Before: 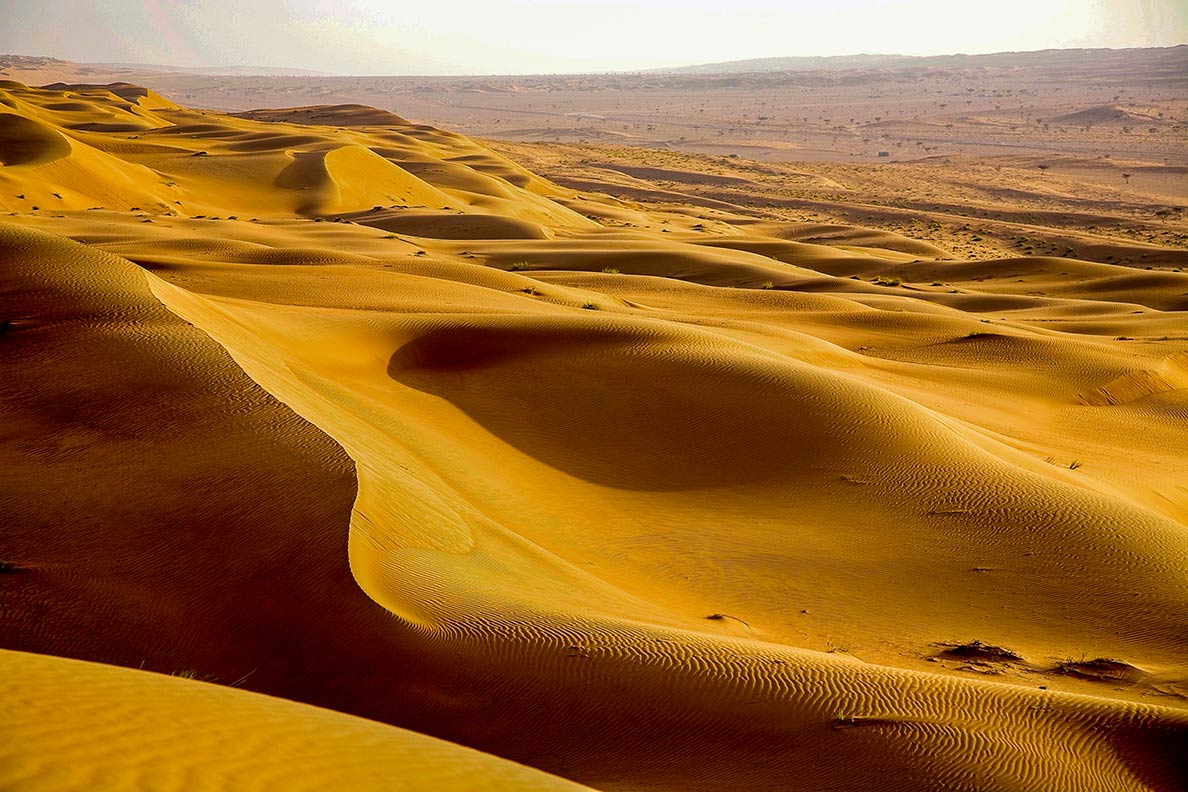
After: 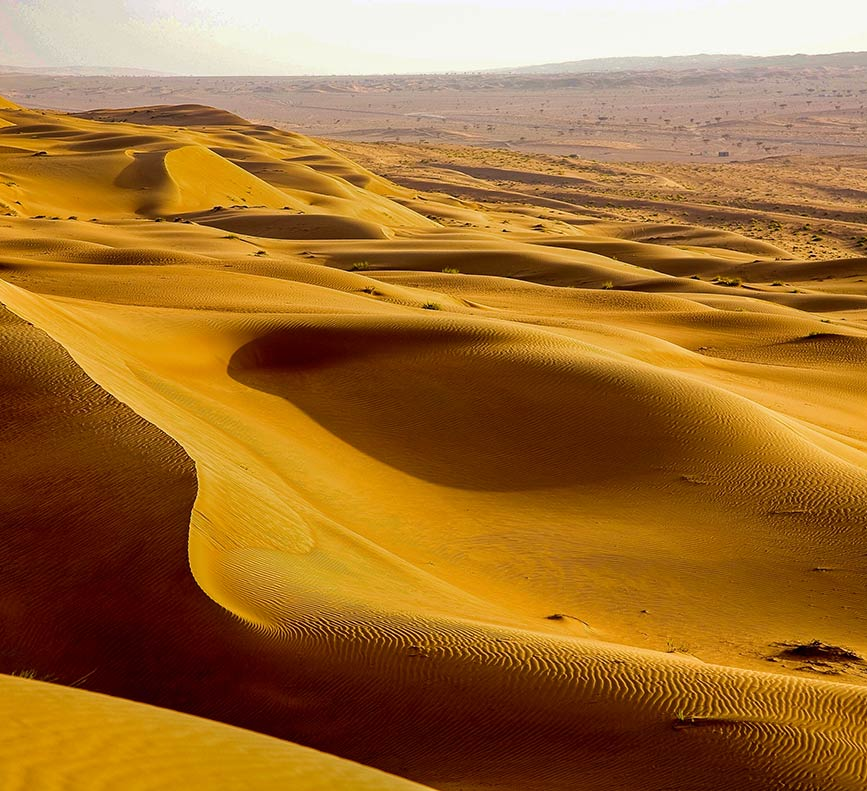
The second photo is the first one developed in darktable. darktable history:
crop: left 13.469%, top 0%, right 13.469%
exposure: black level correction 0, compensate highlight preservation false
